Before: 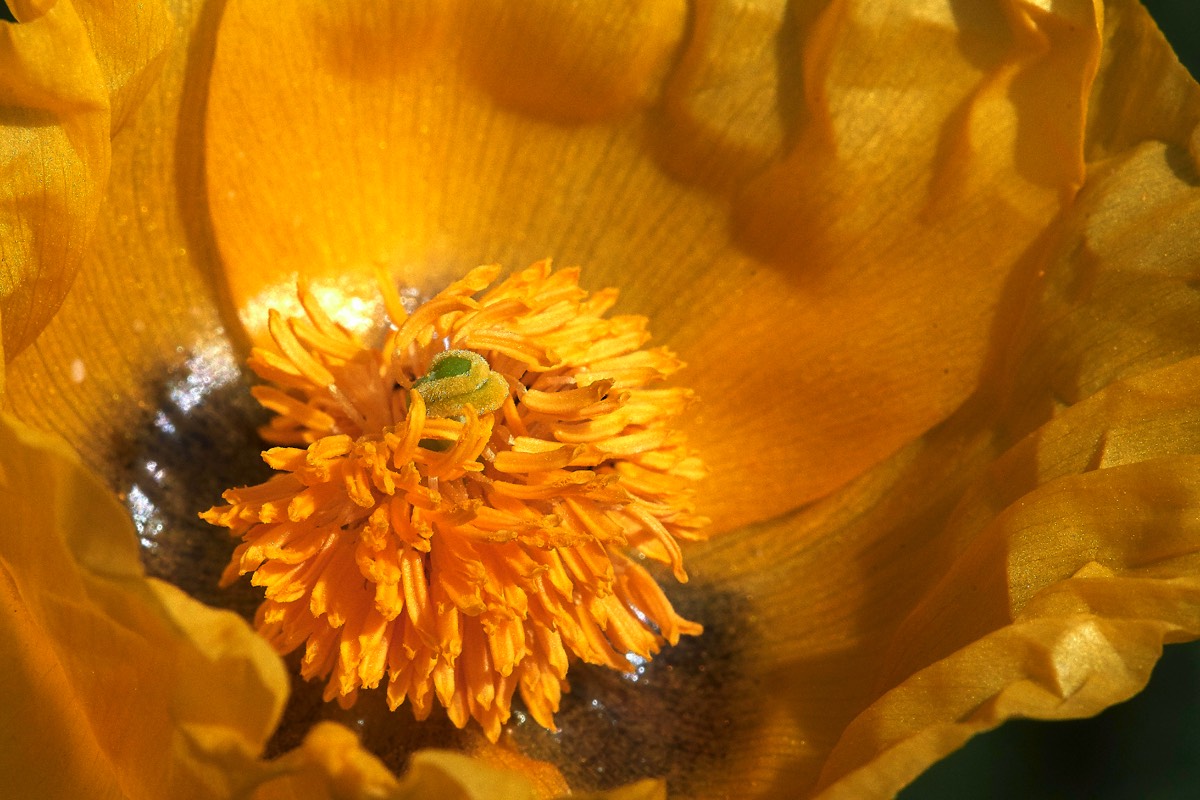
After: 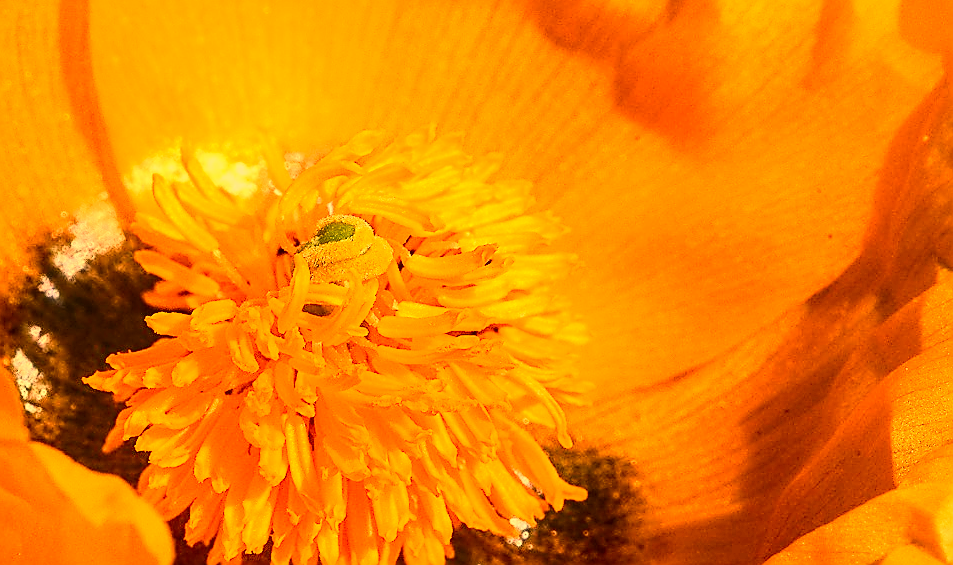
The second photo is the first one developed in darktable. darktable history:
crop: left 9.712%, top 16.928%, right 10.845%, bottom 12.332%
sharpen: radius 1.4, amount 1.25, threshold 0.7
exposure: exposure -0.462 EV, compensate highlight preservation false
local contrast: on, module defaults
tone equalizer: -8 EV -0.75 EV, -7 EV -0.7 EV, -6 EV -0.6 EV, -5 EV -0.4 EV, -3 EV 0.4 EV, -2 EV 0.6 EV, -1 EV 0.7 EV, +0 EV 0.75 EV, edges refinement/feathering 500, mask exposure compensation -1.57 EV, preserve details no
white balance: red 1.467, blue 0.684
tone curve: curves: ch0 [(0, 0.026) (0.058, 0.049) (0.246, 0.214) (0.437, 0.498) (0.55, 0.644) (0.657, 0.767) (0.822, 0.9) (1, 0.961)]; ch1 [(0, 0) (0.346, 0.307) (0.408, 0.369) (0.453, 0.457) (0.476, 0.489) (0.502, 0.493) (0.521, 0.515) (0.537, 0.531) (0.612, 0.641) (0.676, 0.728) (1, 1)]; ch2 [(0, 0) (0.346, 0.34) (0.434, 0.46) (0.485, 0.494) (0.5, 0.494) (0.511, 0.504) (0.537, 0.551) (0.579, 0.599) (0.625, 0.686) (1, 1)], color space Lab, independent channels, preserve colors none
